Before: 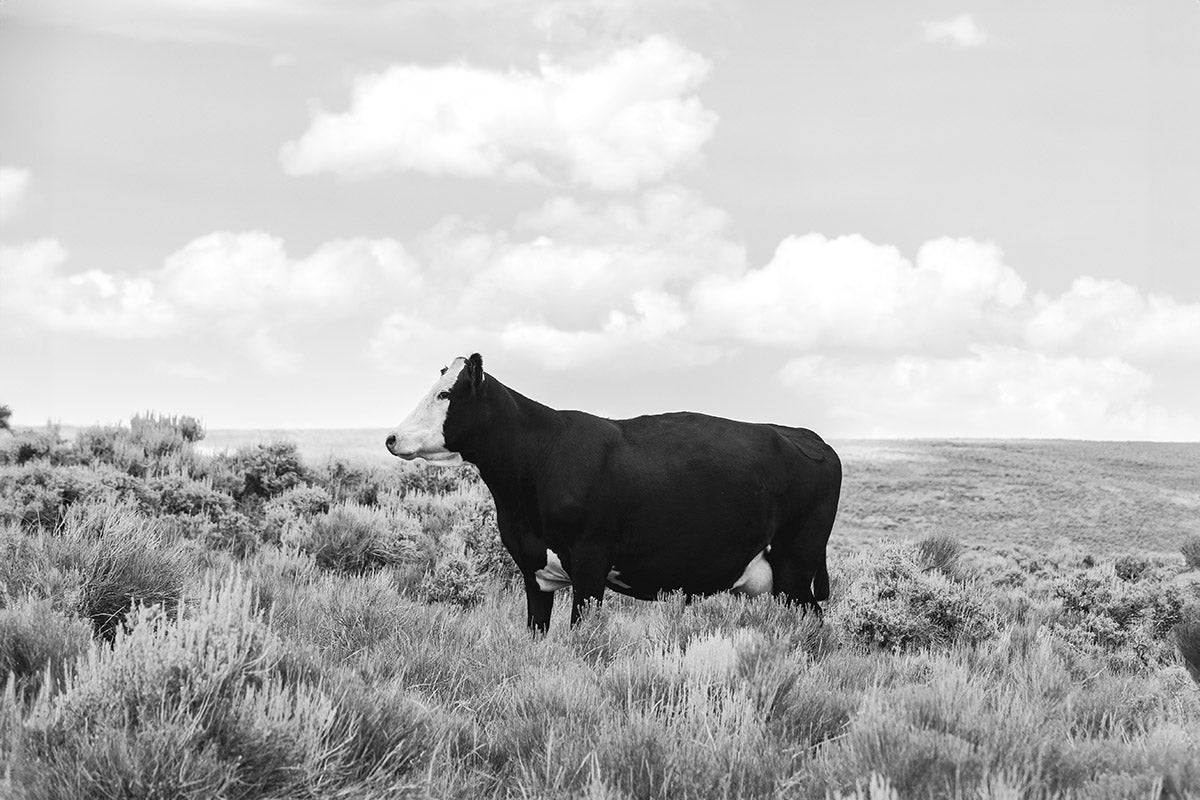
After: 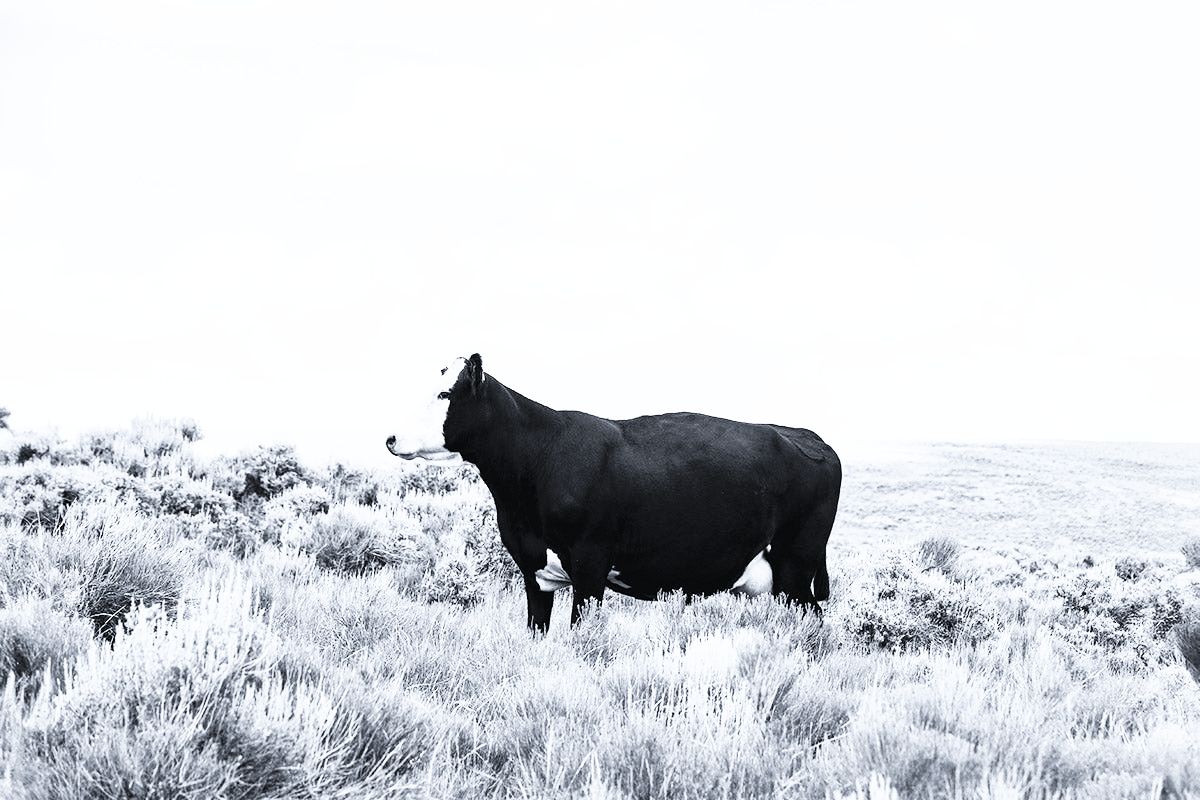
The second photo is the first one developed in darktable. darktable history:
white balance: red 0.954, blue 1.079
base curve: curves: ch0 [(0, 0) (0.007, 0.004) (0.027, 0.03) (0.046, 0.07) (0.207, 0.54) (0.442, 0.872) (0.673, 0.972) (1, 1)], preserve colors none
exposure: exposure 0.15 EV, compensate highlight preservation false
